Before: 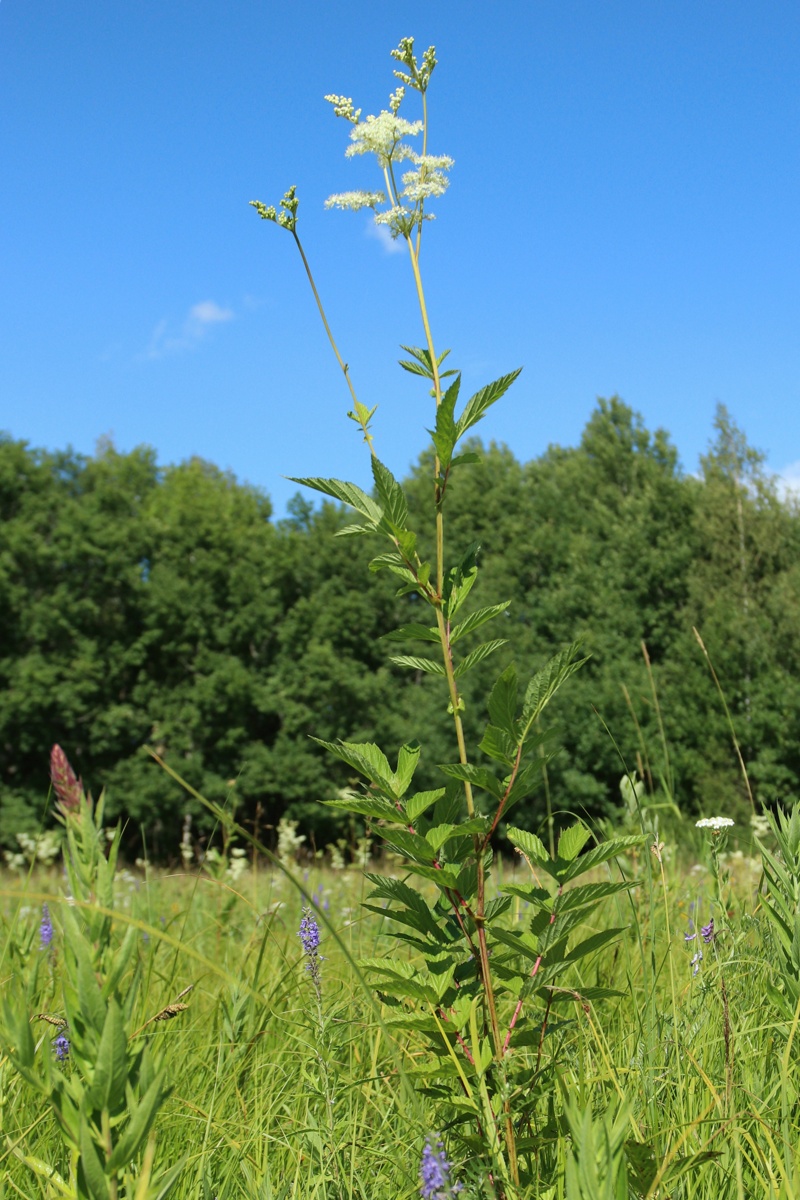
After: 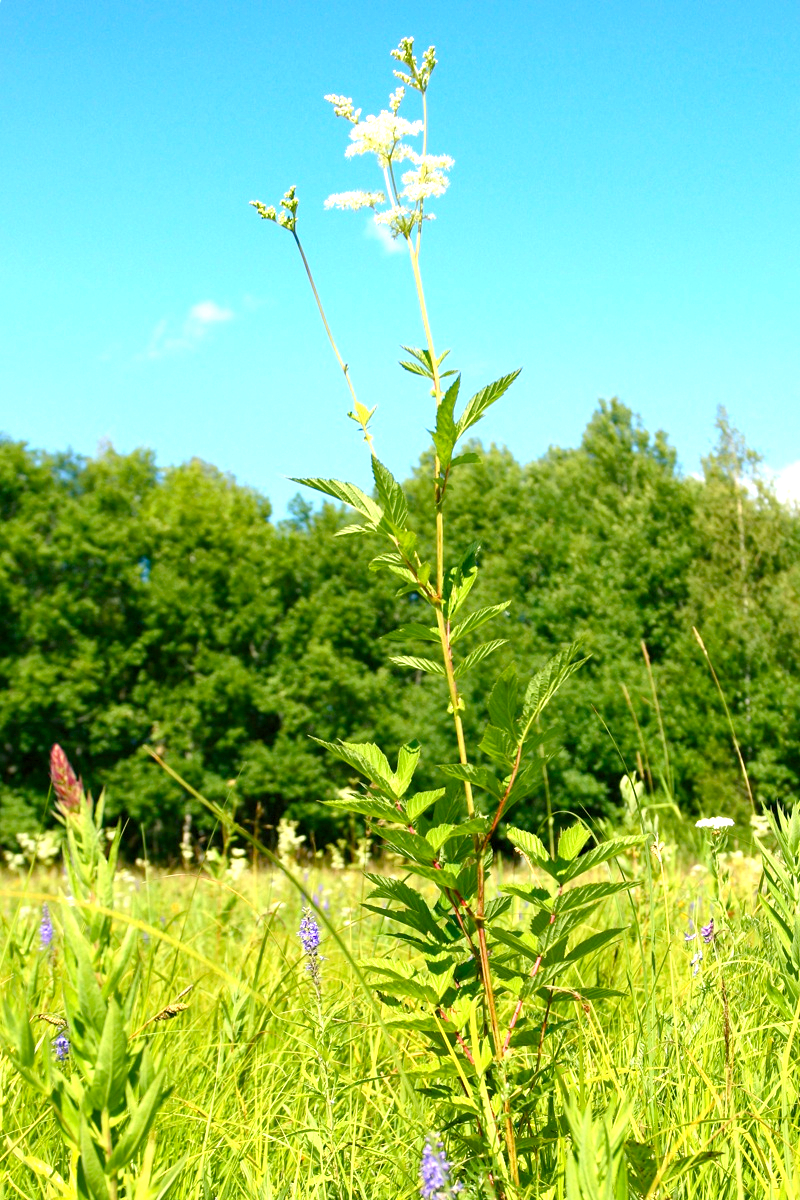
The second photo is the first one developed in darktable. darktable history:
exposure: black level correction 0, exposure 1.2 EV, compensate exposure bias true, compensate highlight preservation false
color balance rgb: shadows lift › chroma 3%, shadows lift › hue 240.84°, highlights gain › chroma 3%, highlights gain › hue 73.2°, global offset › luminance -0.5%, perceptual saturation grading › global saturation 20%, perceptual saturation grading › highlights -25%, perceptual saturation grading › shadows 50%, global vibrance 25.26%
